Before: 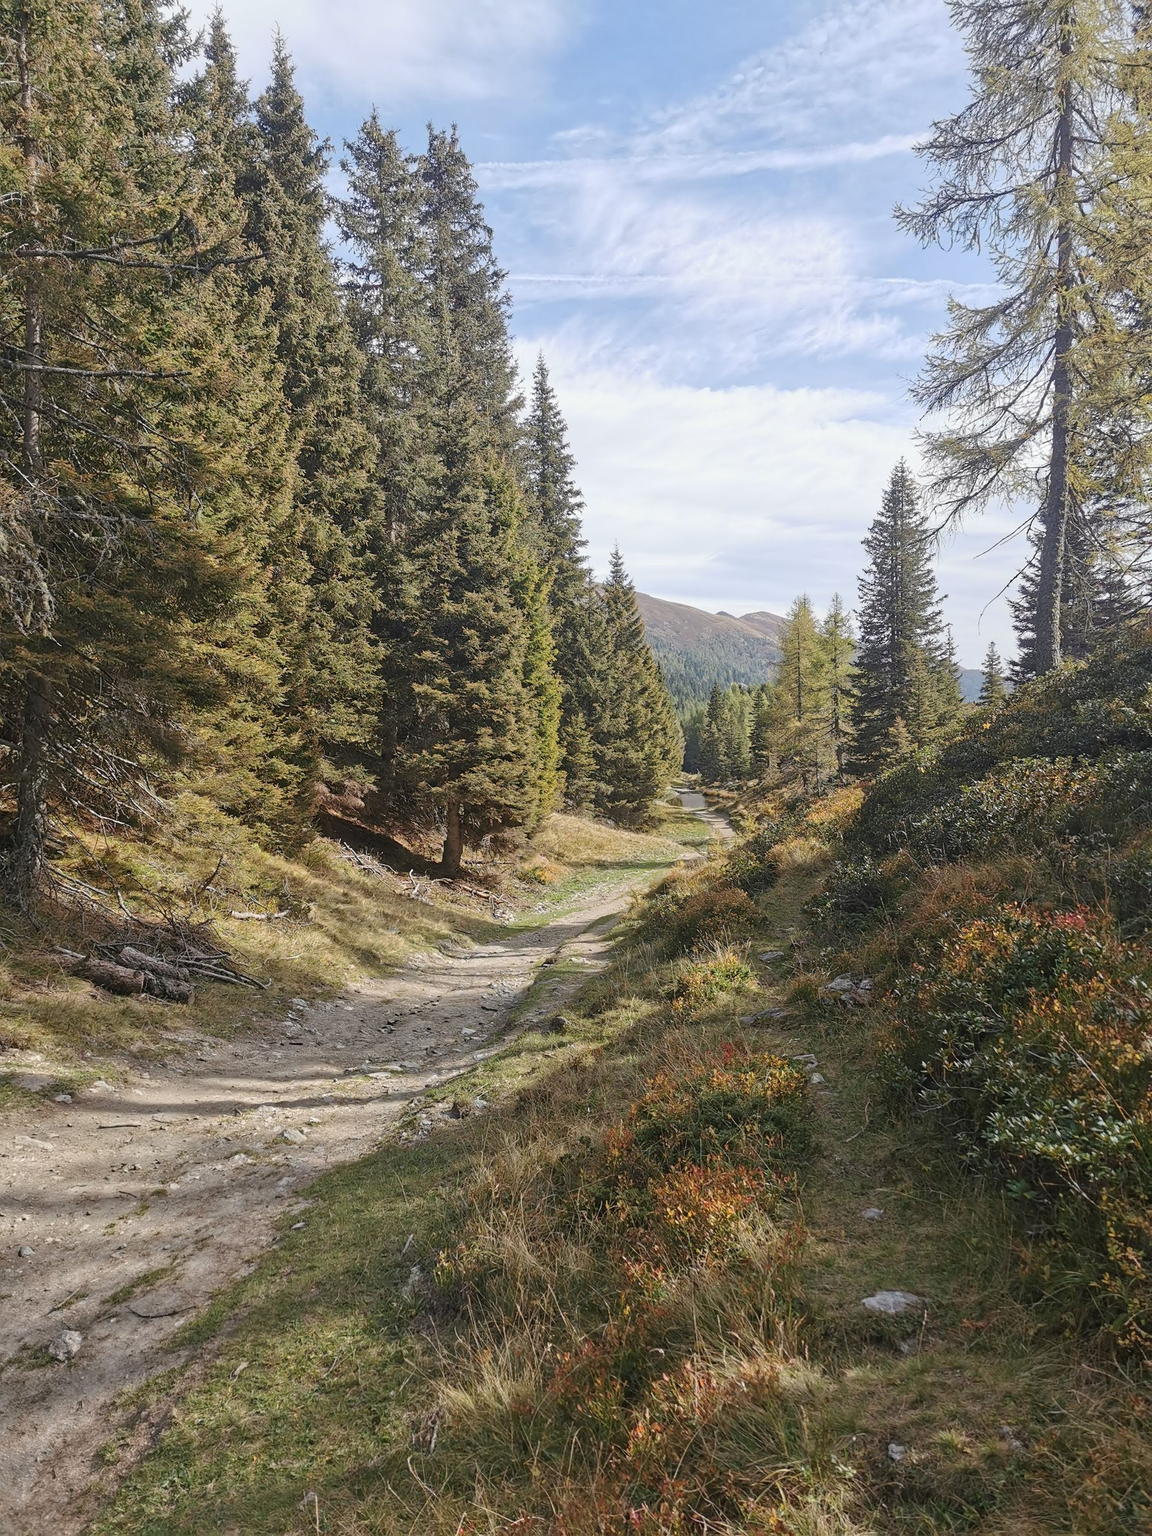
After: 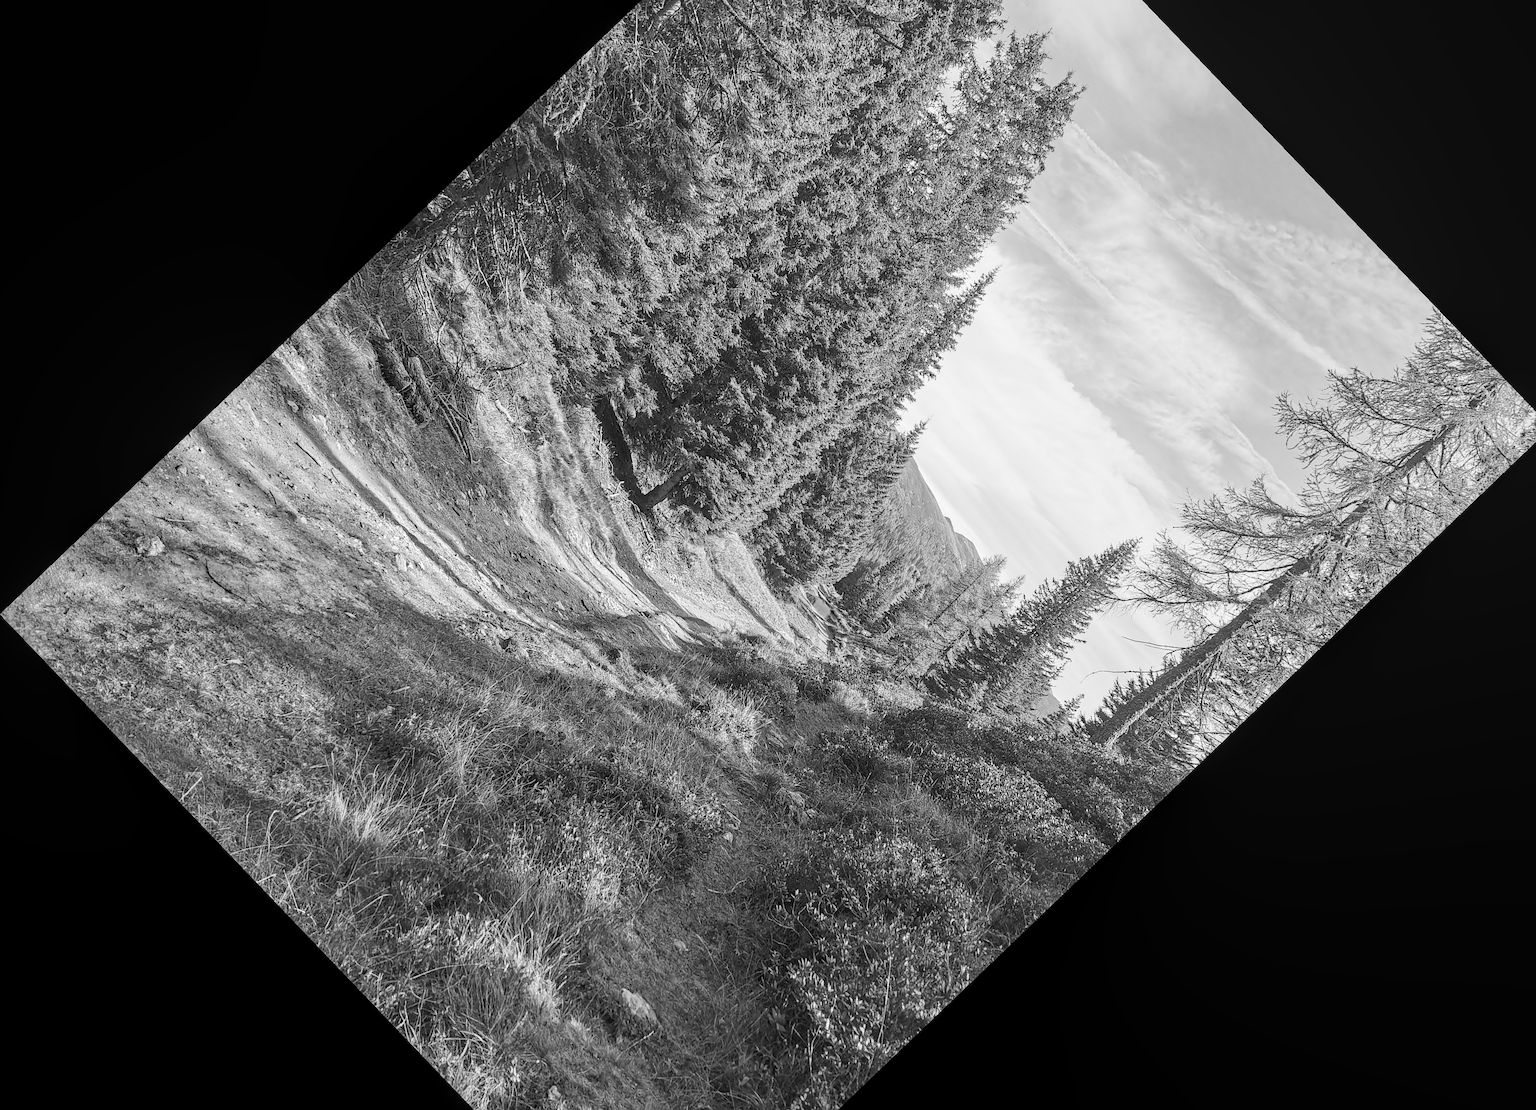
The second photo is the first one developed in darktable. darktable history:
contrast brightness saturation: contrast 0.2, brightness 0.2, saturation 0.8
sharpen: radius 1.272, amount 0.305, threshold 0
crop and rotate: angle -46.26°, top 16.234%, right 0.912%, bottom 11.704%
local contrast: on, module defaults
monochrome: on, module defaults
haze removal: compatibility mode true, adaptive false
